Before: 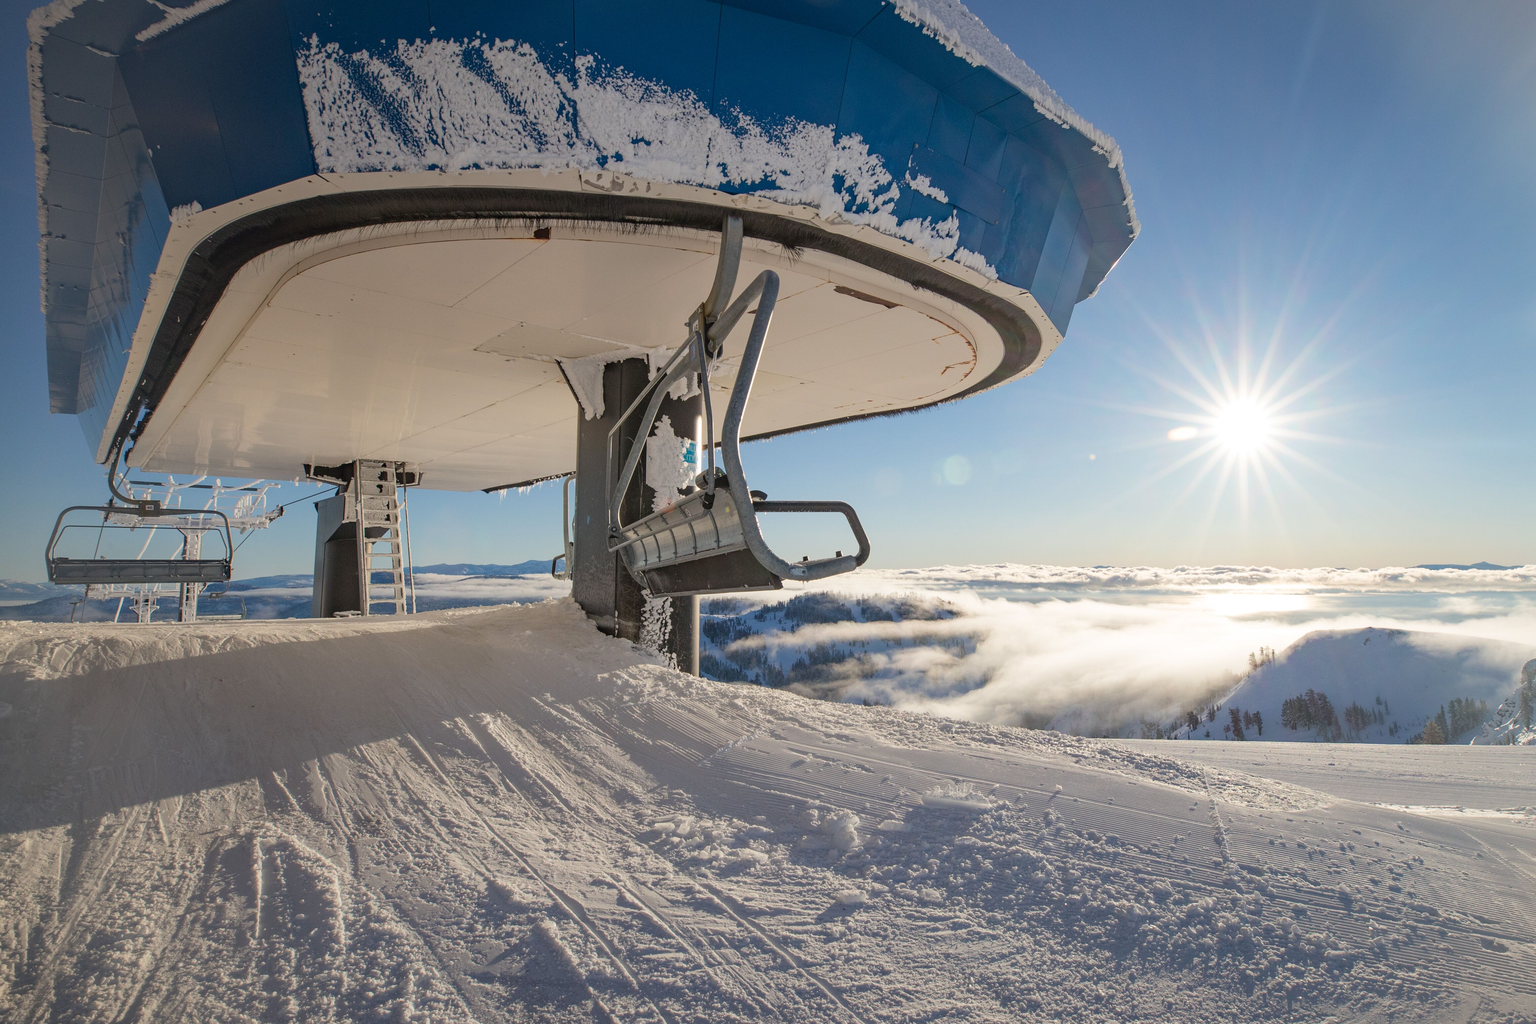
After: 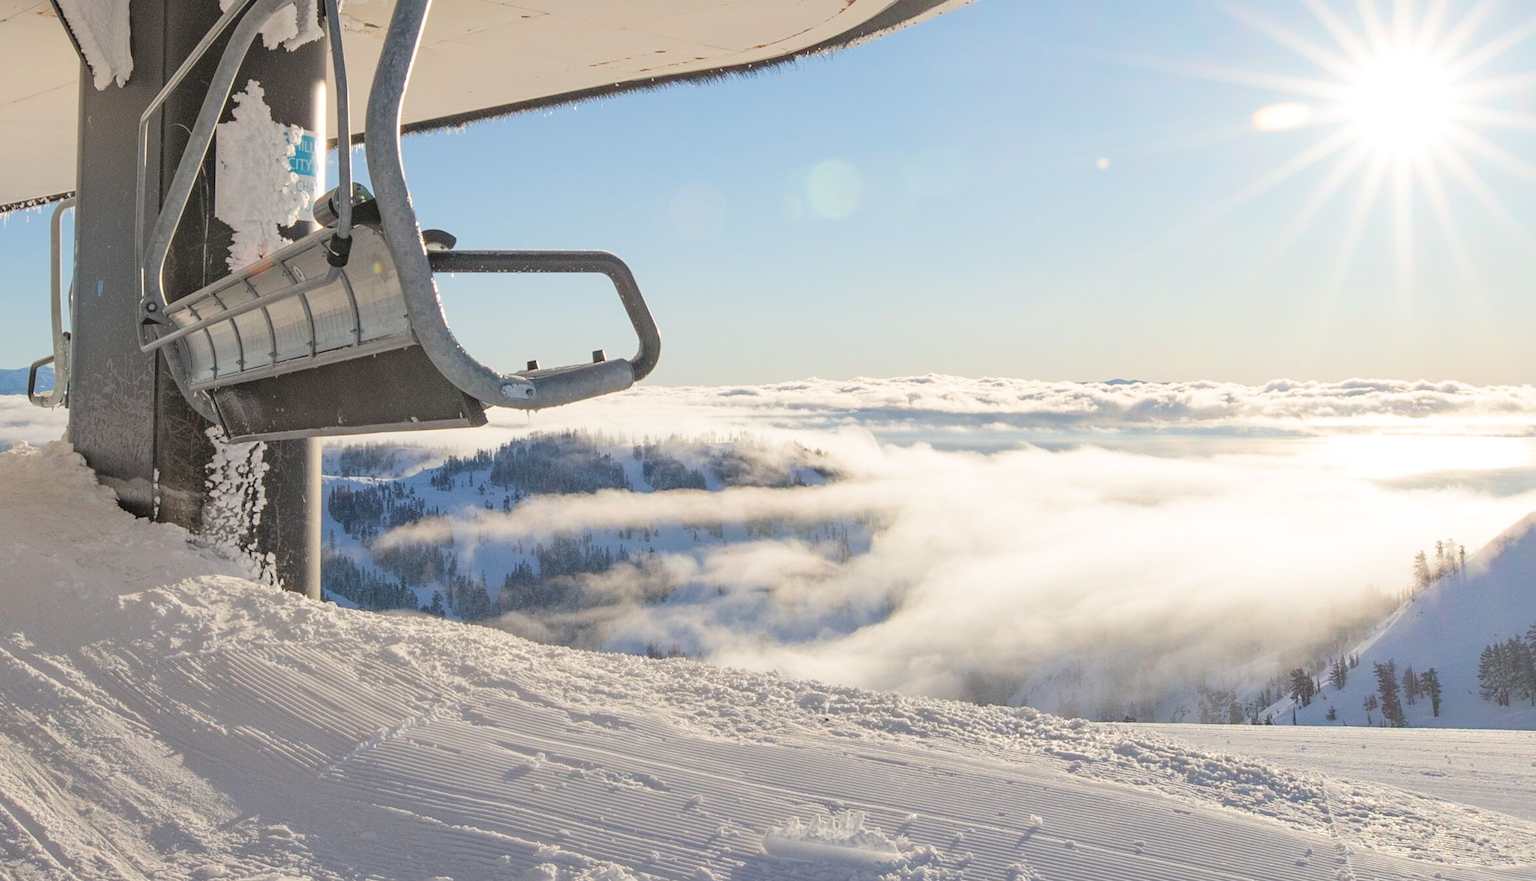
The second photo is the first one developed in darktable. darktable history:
crop: left 35.03%, top 36.625%, right 14.663%, bottom 20.057%
contrast brightness saturation: brightness 0.15
